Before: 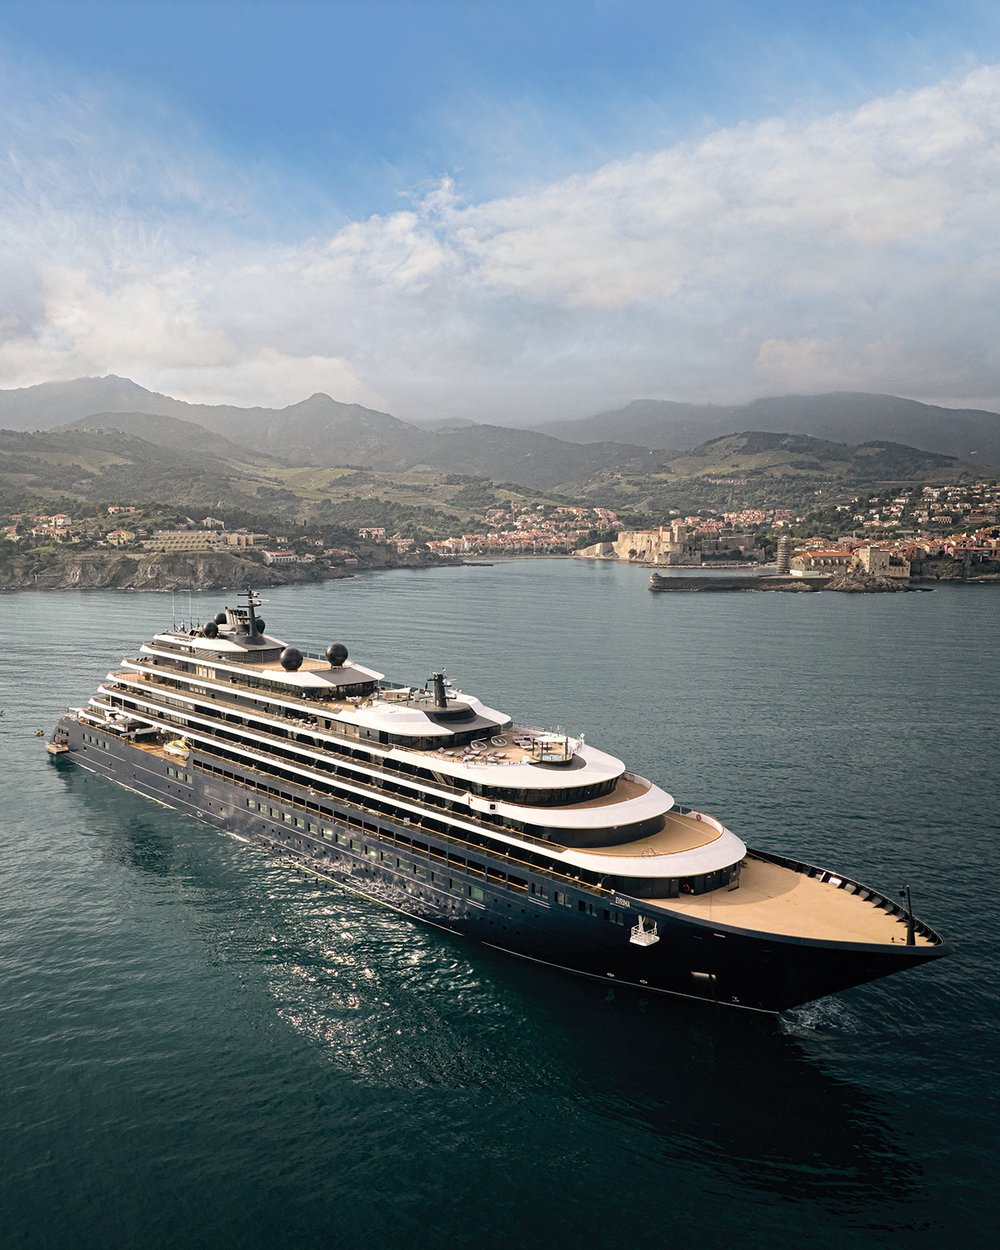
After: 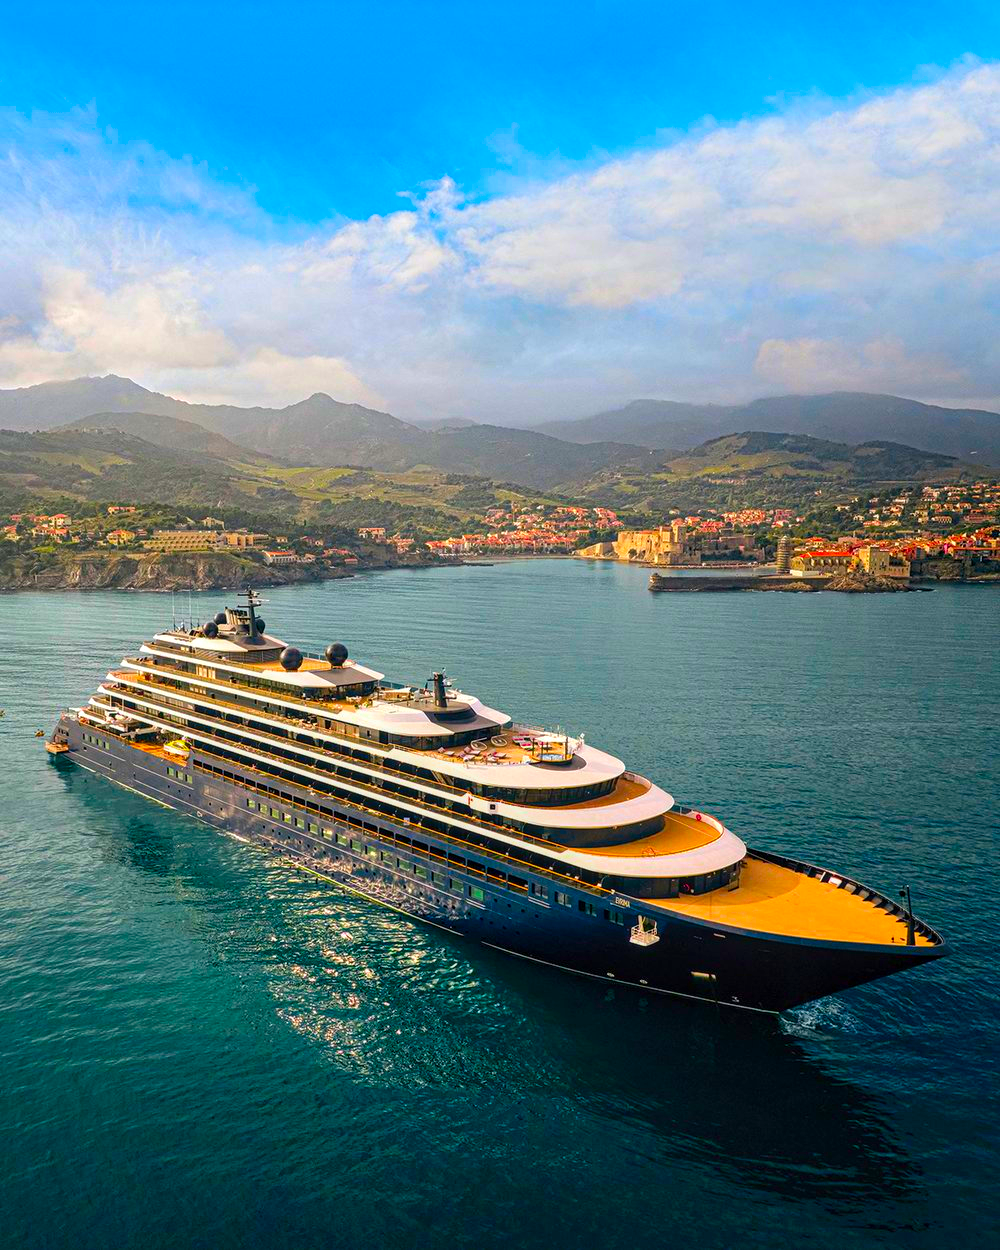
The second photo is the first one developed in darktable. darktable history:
color correction: highlights b* 0.033, saturation 2.96
local contrast: on, module defaults
shadows and highlights: shadows 36.67, highlights -27.73, soften with gaussian
